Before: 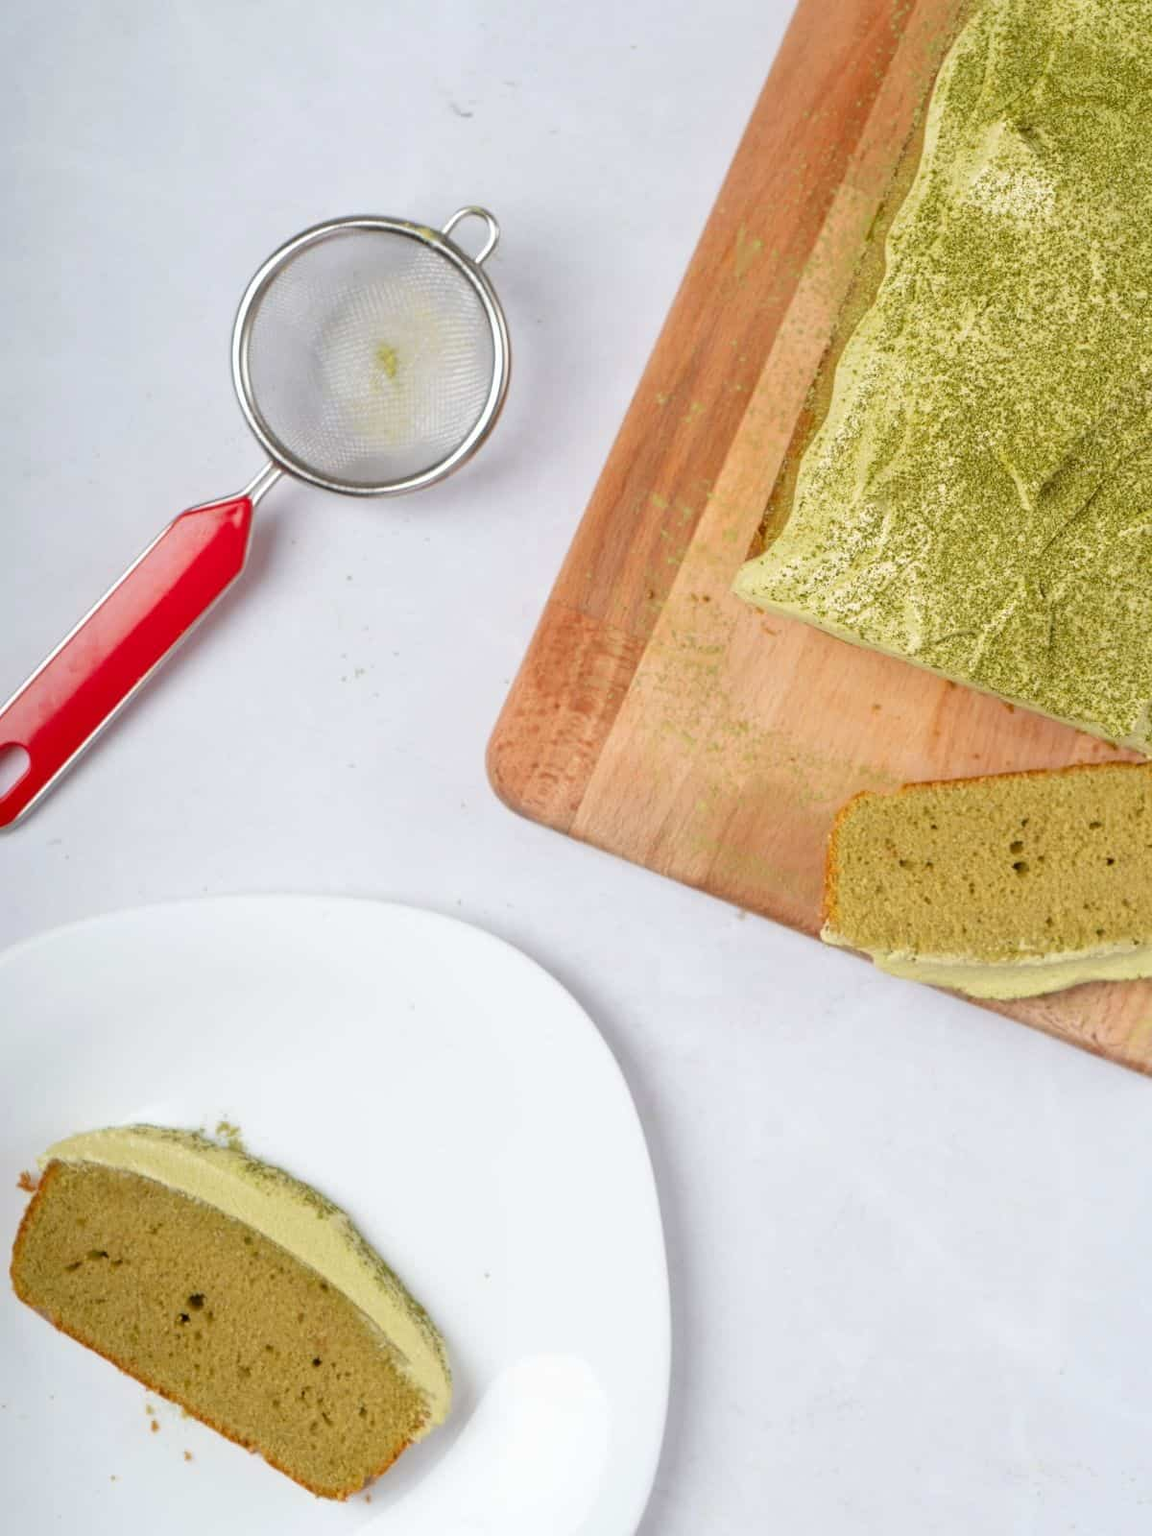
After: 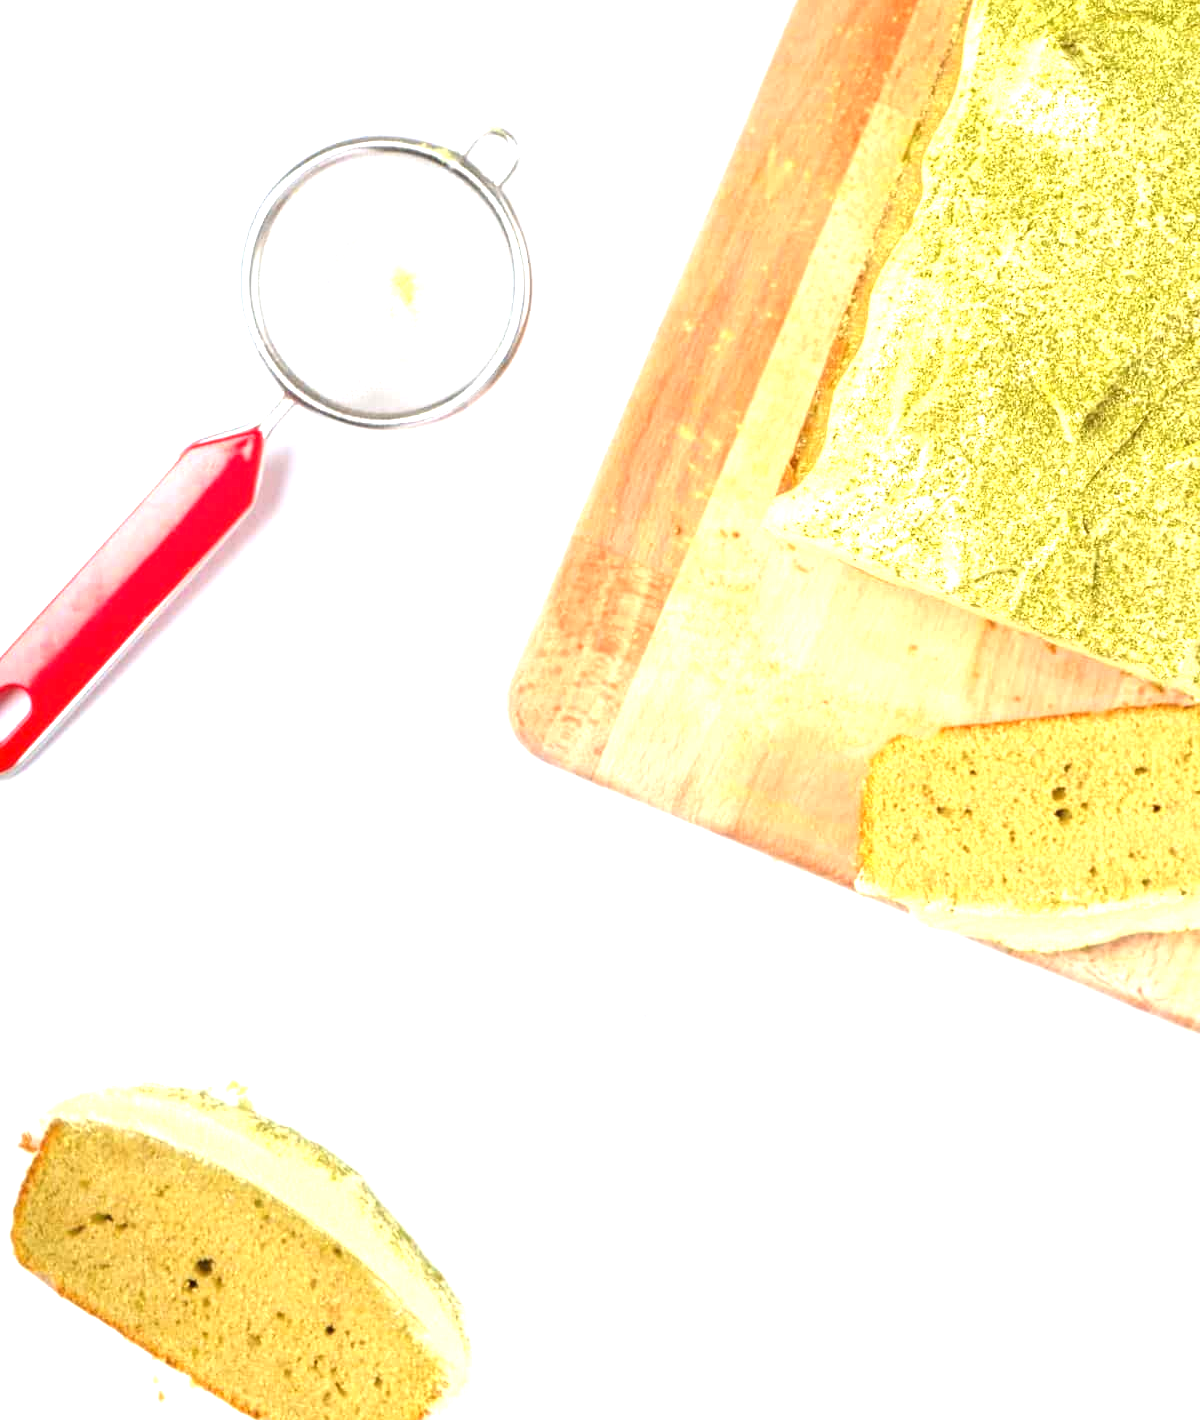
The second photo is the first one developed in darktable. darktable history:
tone equalizer: on, module defaults
crop and rotate: top 5.609%, bottom 5.609%
exposure: black level correction 0, exposure 1.45 EV, compensate exposure bias true, compensate highlight preservation false
